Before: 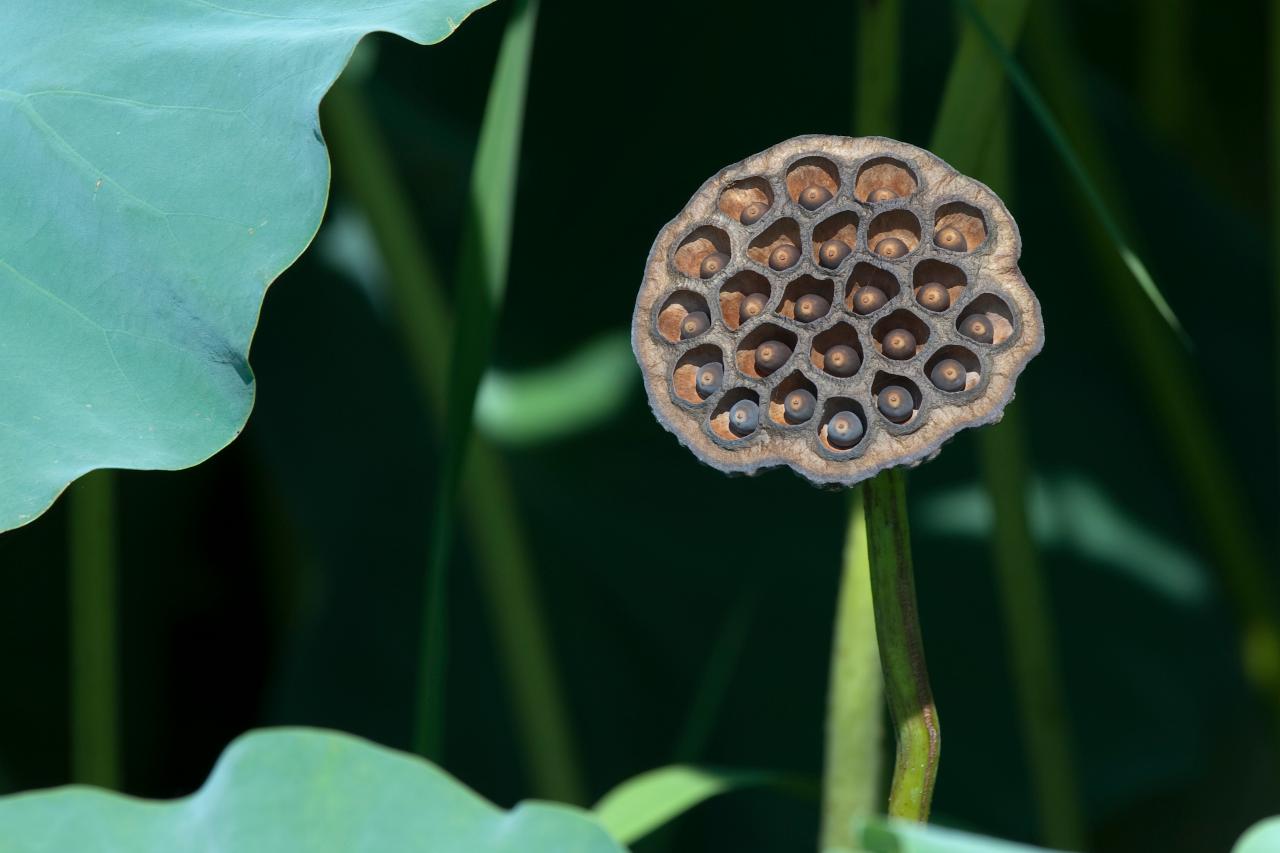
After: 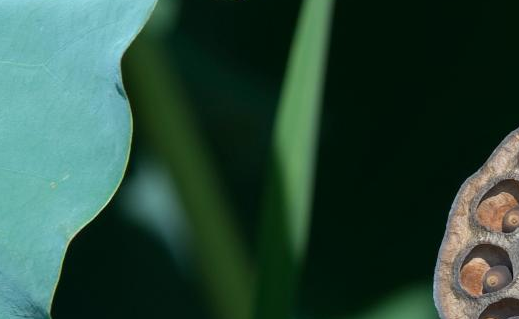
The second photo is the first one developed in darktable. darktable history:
crop: left 15.53%, top 5.451%, right 43.902%, bottom 57.091%
